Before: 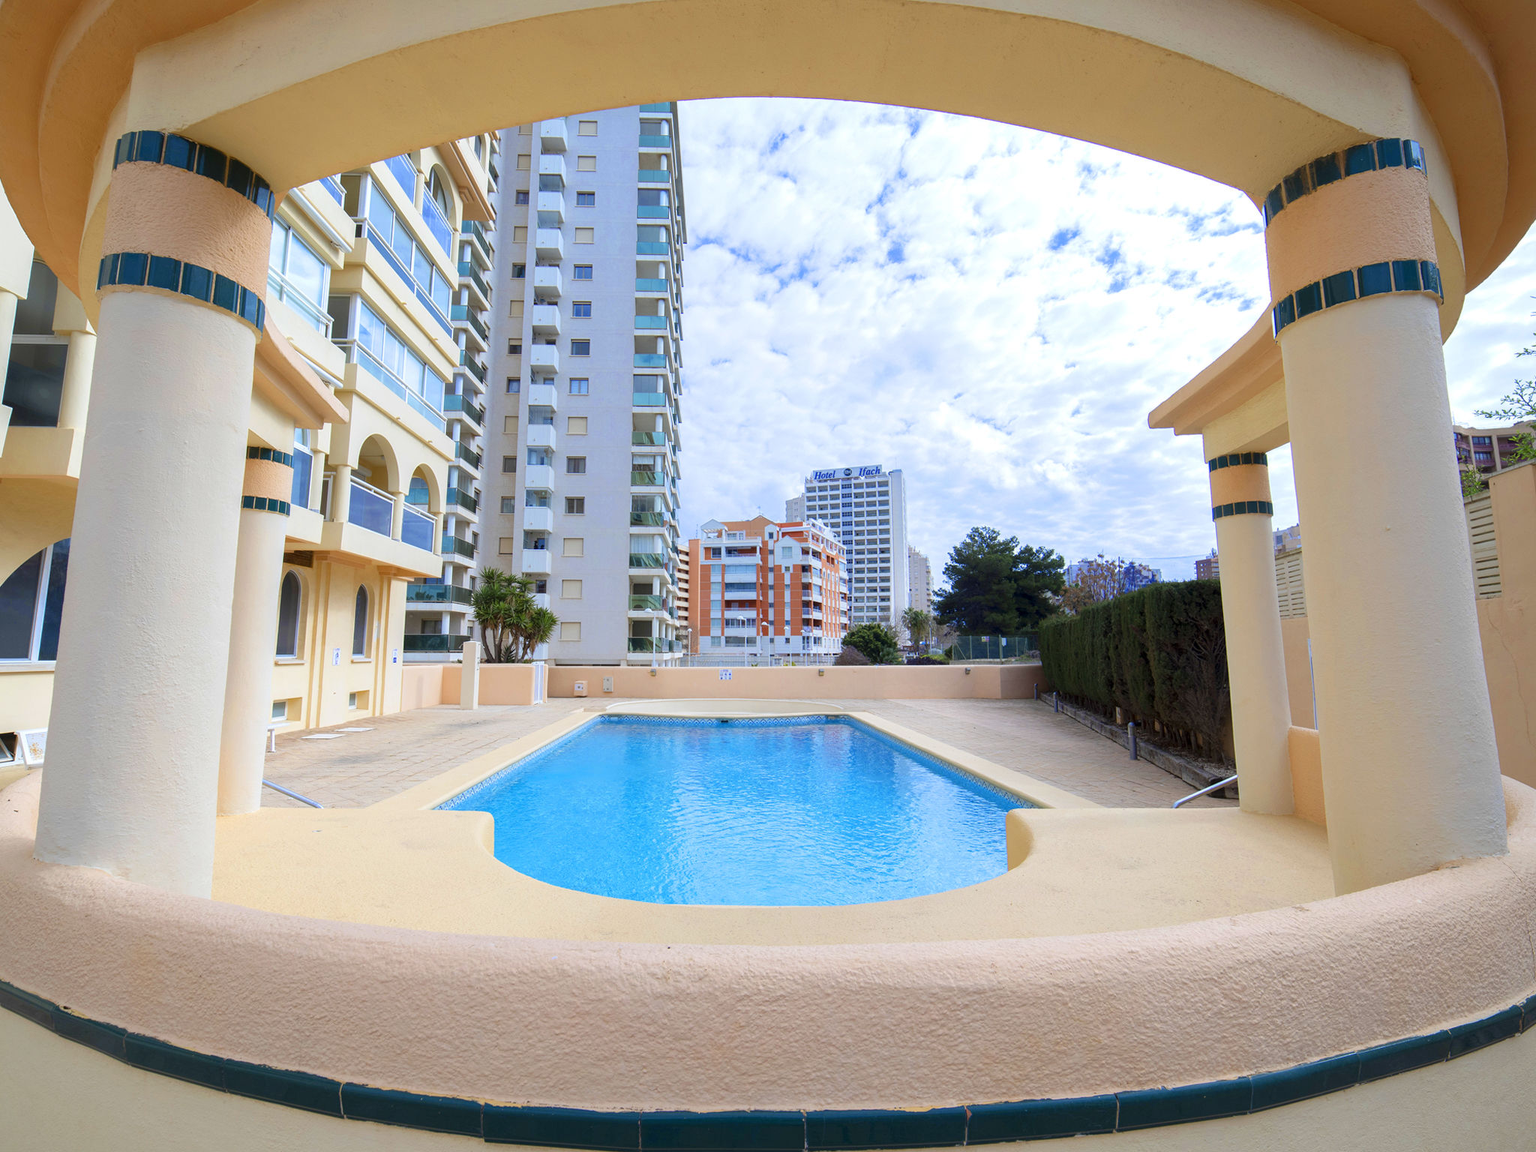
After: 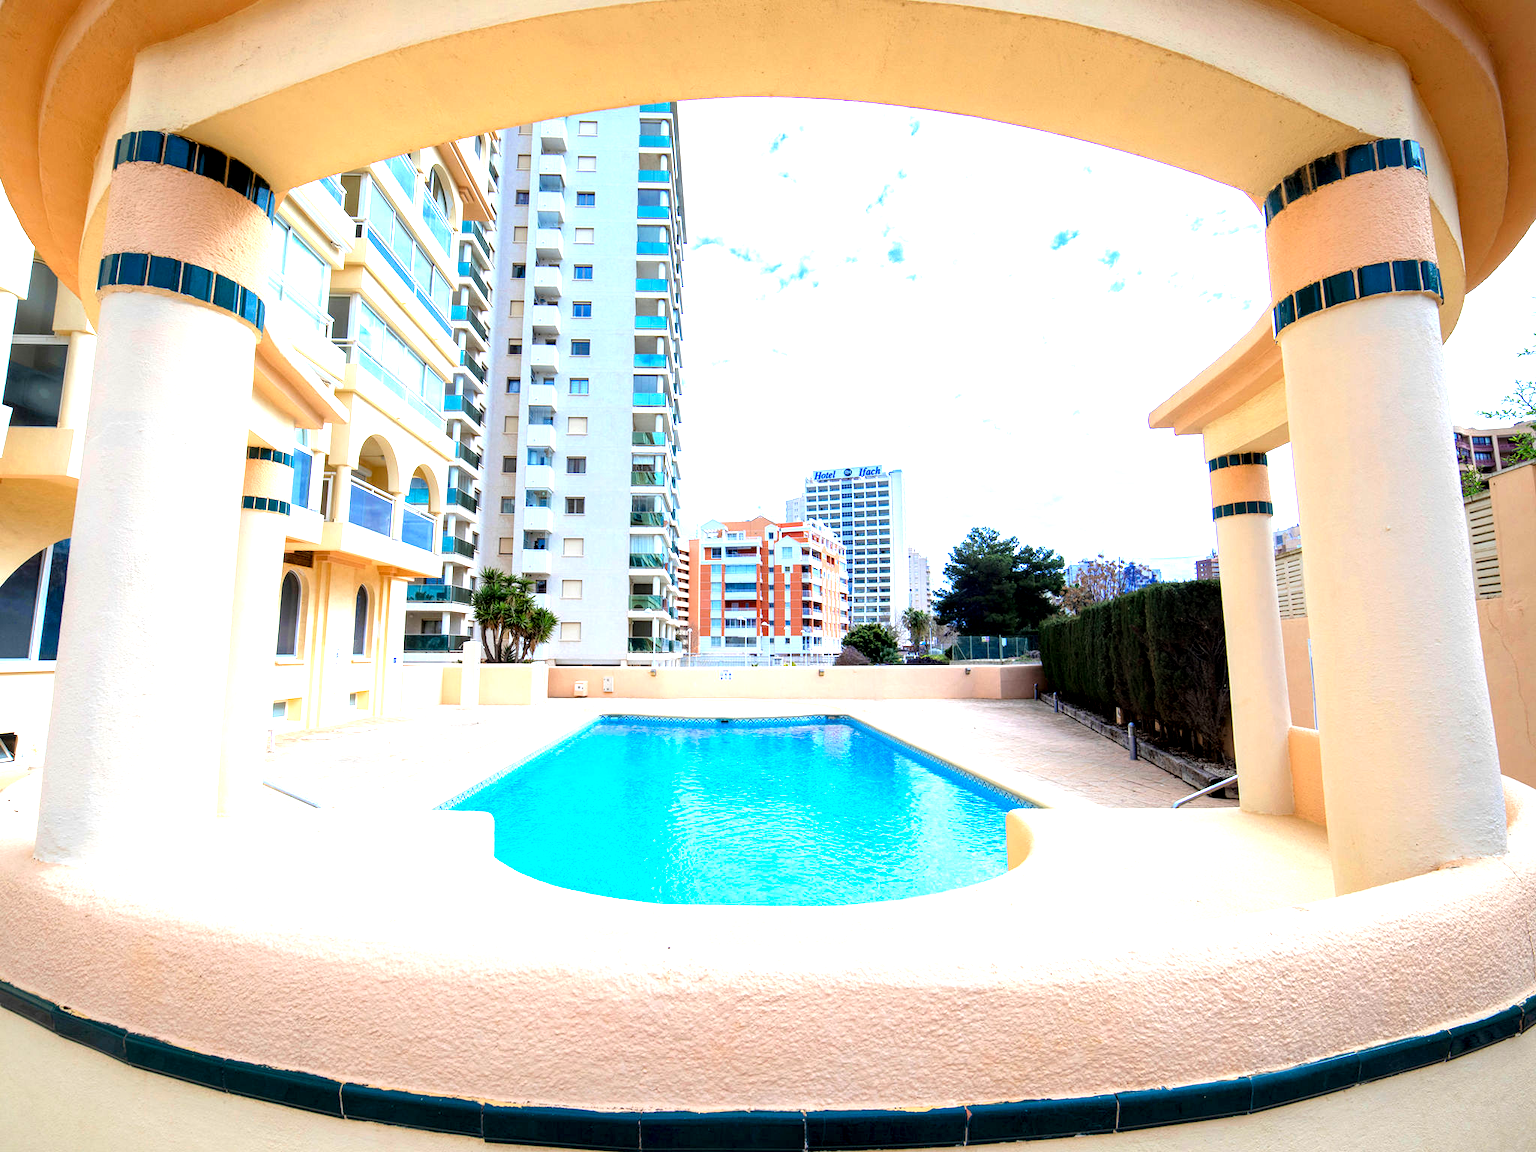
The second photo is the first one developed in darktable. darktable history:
local contrast: detail 135%, midtone range 0.744
tone equalizer: -8 EV -1.12 EV, -7 EV -0.99 EV, -6 EV -0.863 EV, -5 EV -0.615 EV, -3 EV 0.601 EV, -2 EV 0.874 EV, -1 EV 0.996 EV, +0 EV 1.07 EV
